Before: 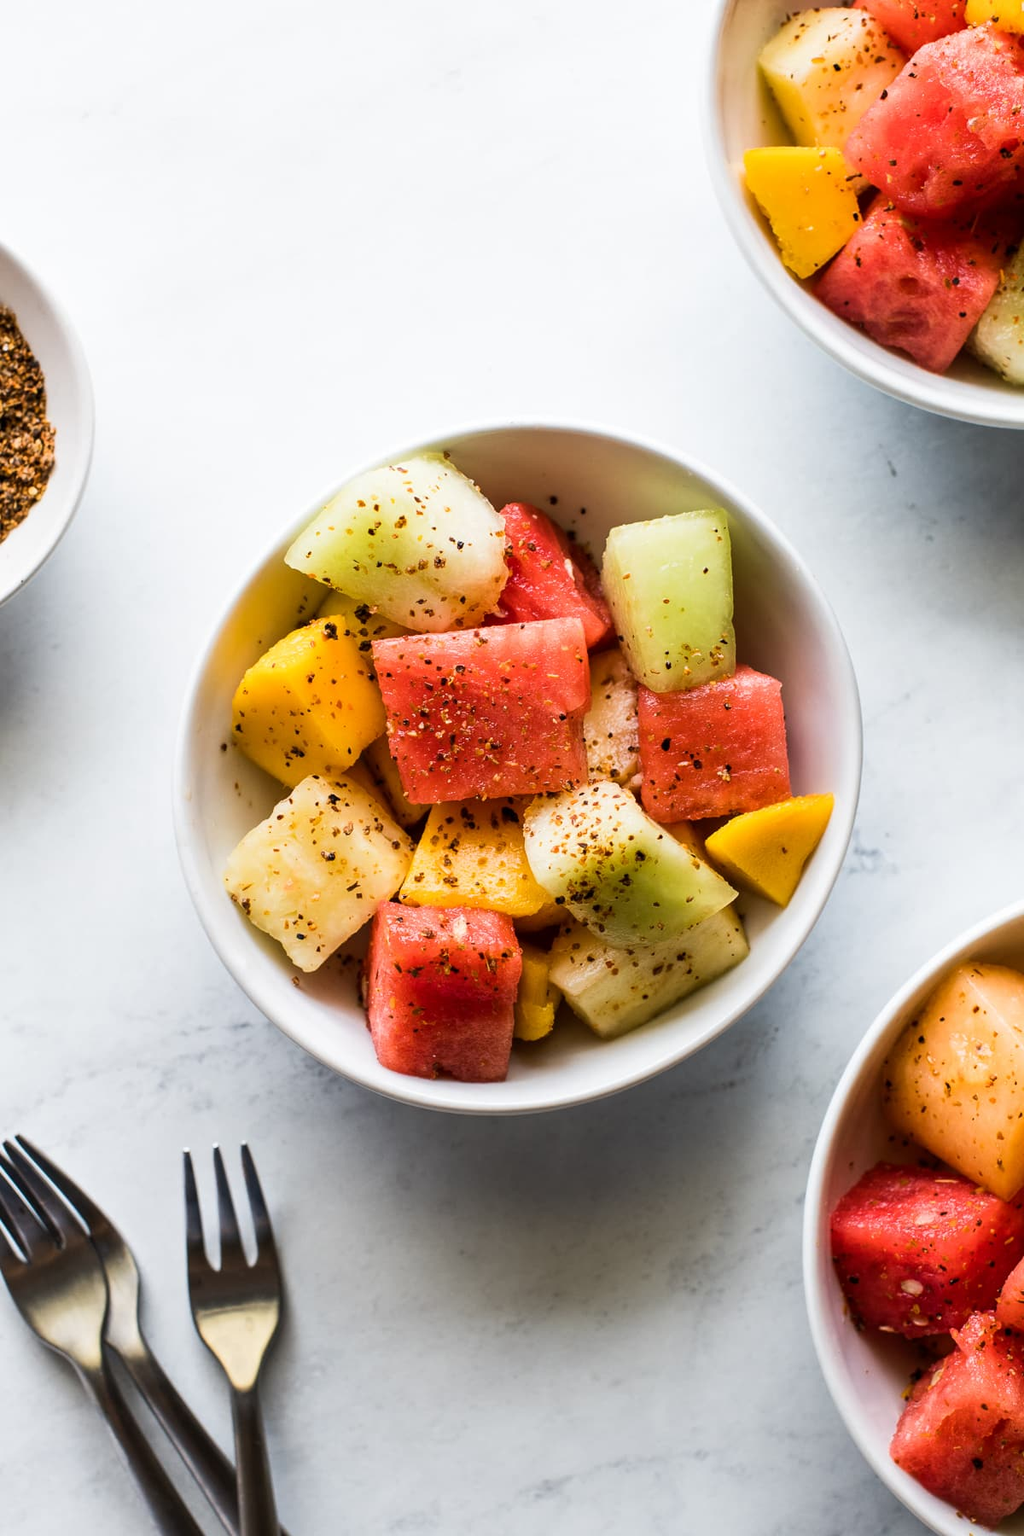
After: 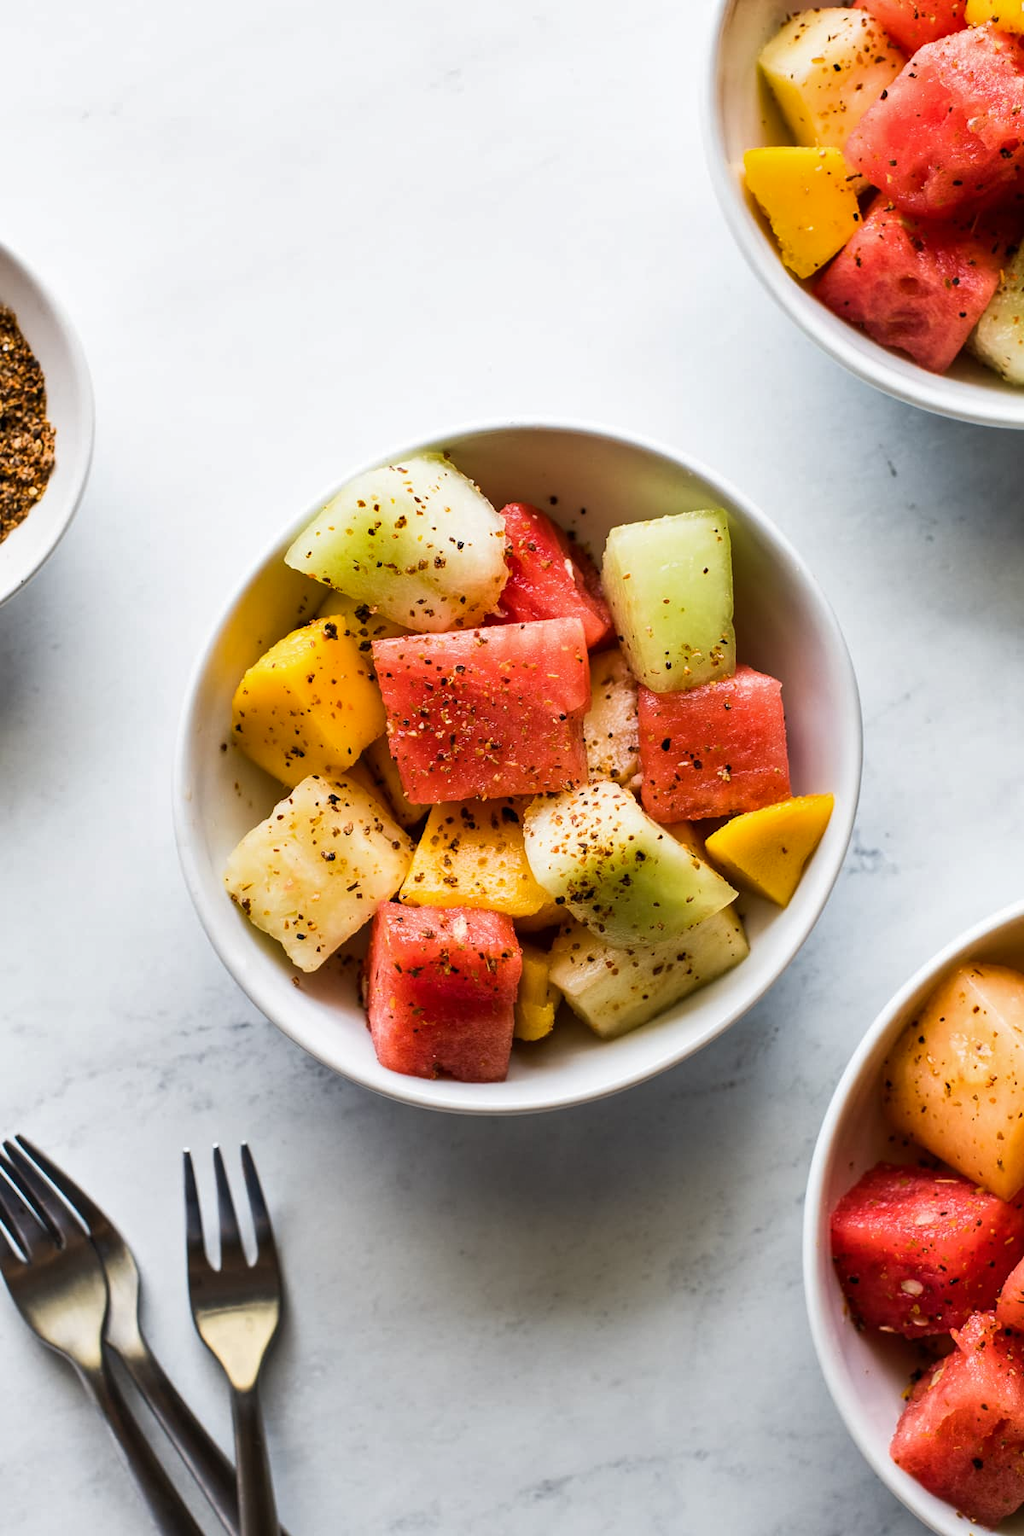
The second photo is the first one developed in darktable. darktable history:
shadows and highlights: shadows 47.46, highlights -42.9, shadows color adjustment 98%, highlights color adjustment 59.2%, soften with gaussian
